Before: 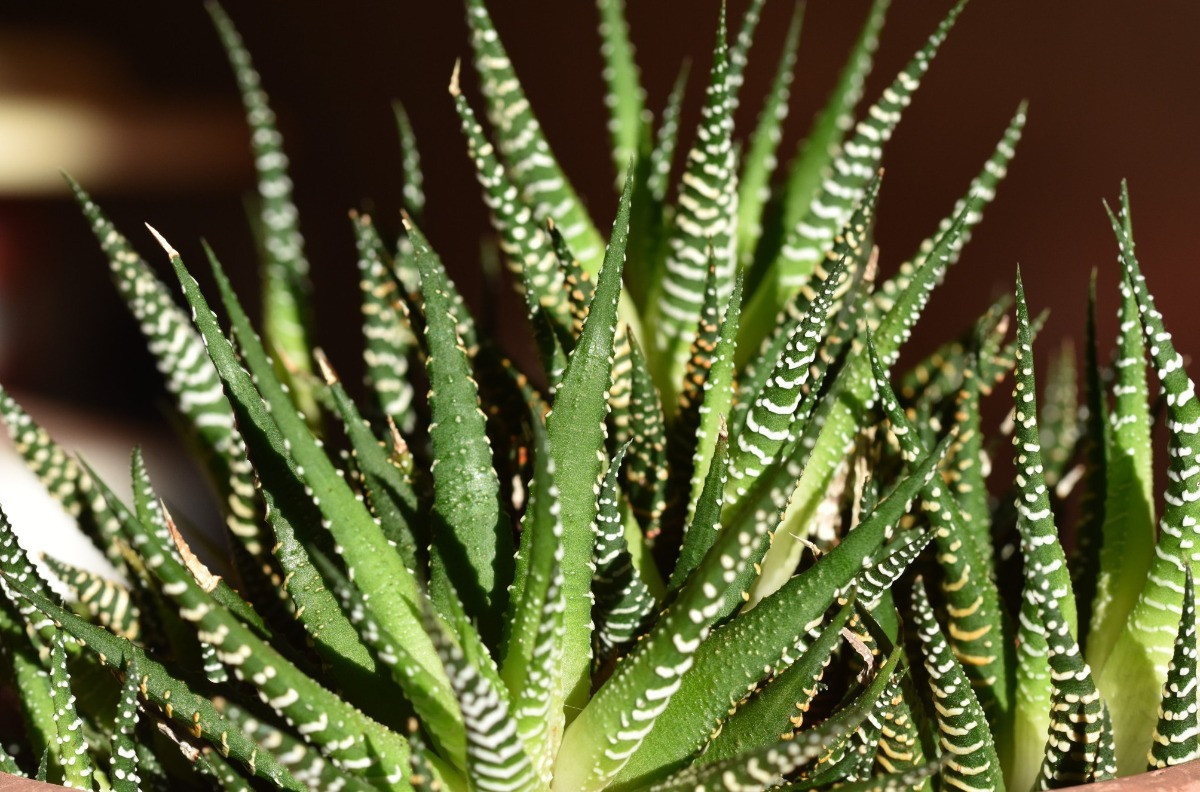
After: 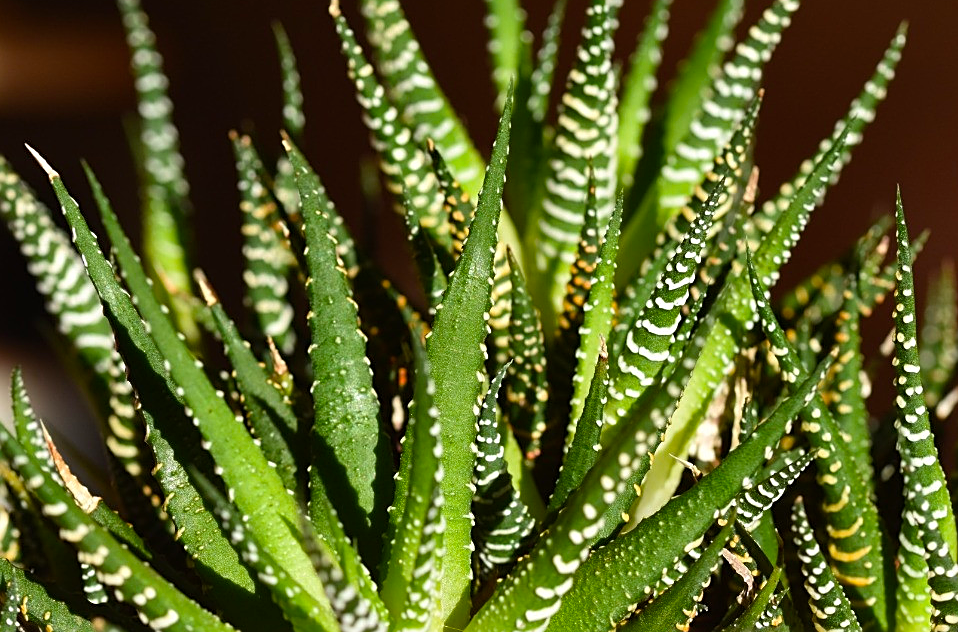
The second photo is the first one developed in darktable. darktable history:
sharpen: on, module defaults
color balance rgb: perceptual saturation grading › global saturation 20%, global vibrance 20%
crop and rotate: left 10.071%, top 10.071%, right 10.02%, bottom 10.02%
